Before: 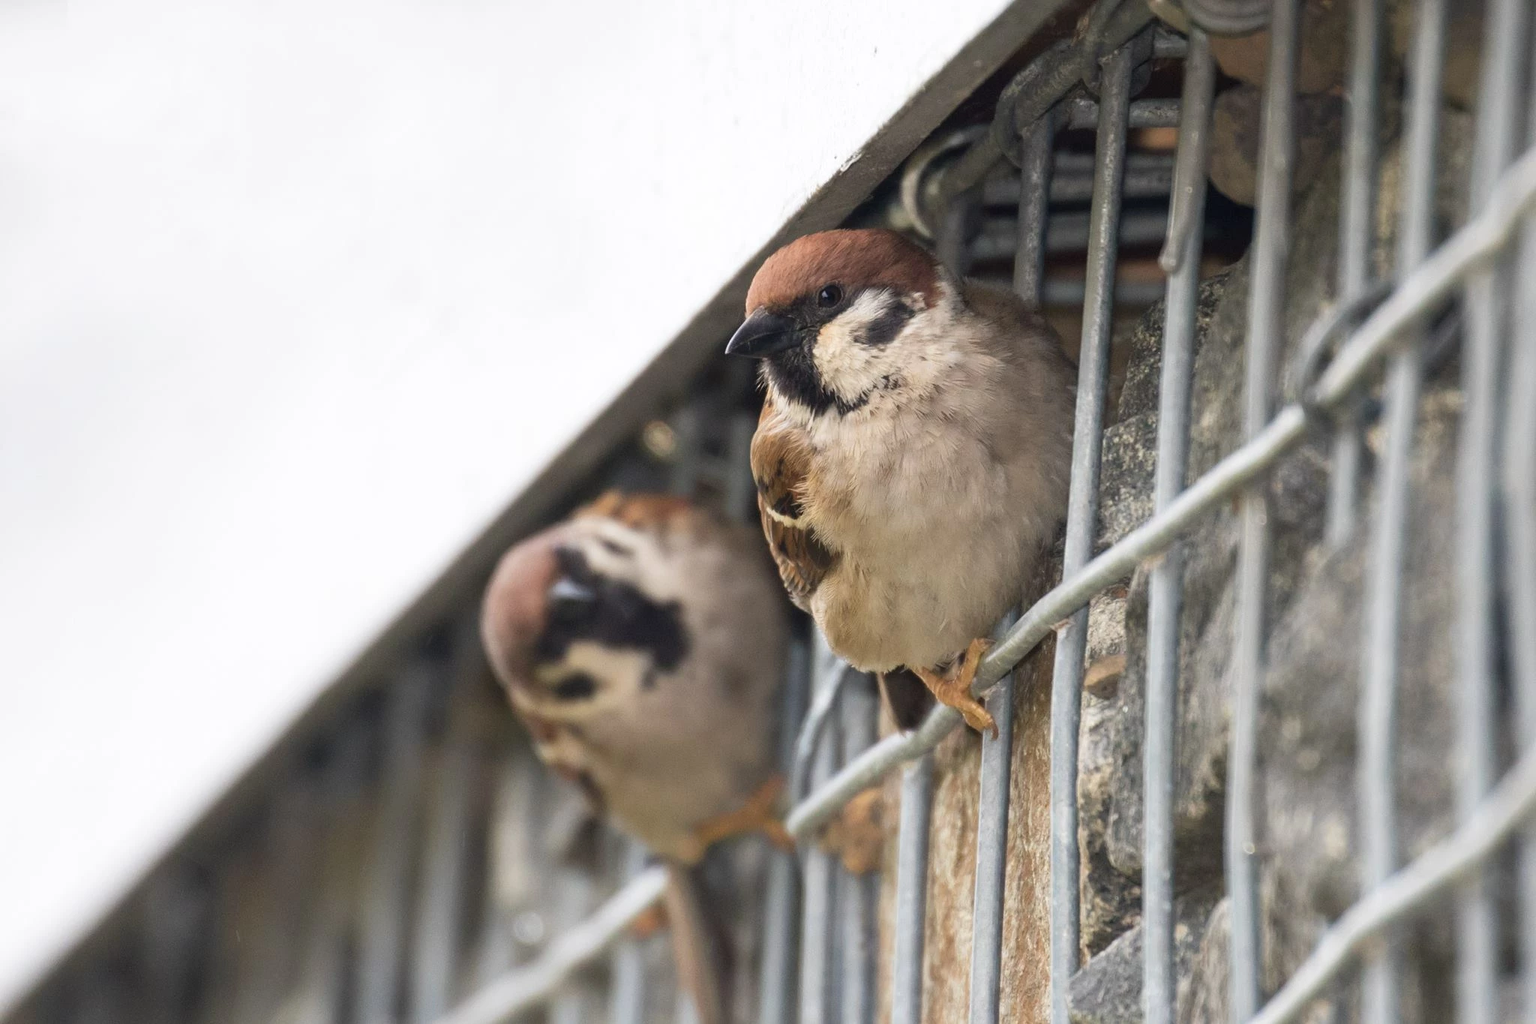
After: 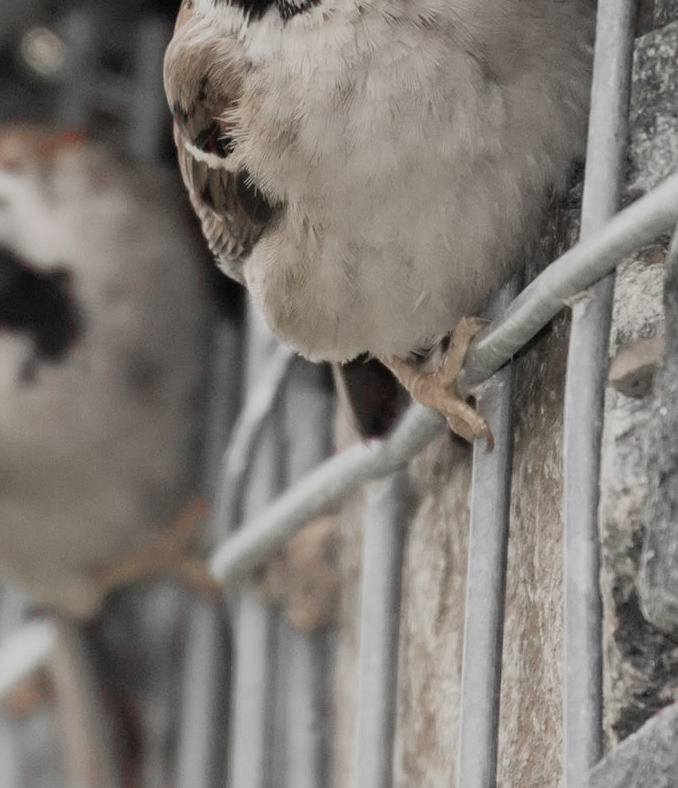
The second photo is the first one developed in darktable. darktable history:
color zones: curves: ch1 [(0, 0.831) (0.08, 0.771) (0.157, 0.268) (0.241, 0.207) (0.562, -0.005) (0.714, -0.013) (0.876, 0.01) (1, 0.831)]
filmic rgb: black relative exposure -7.65 EV, white relative exposure 4.56 EV, hardness 3.61
crop: left 40.878%, top 39.176%, right 25.993%, bottom 3.081%
